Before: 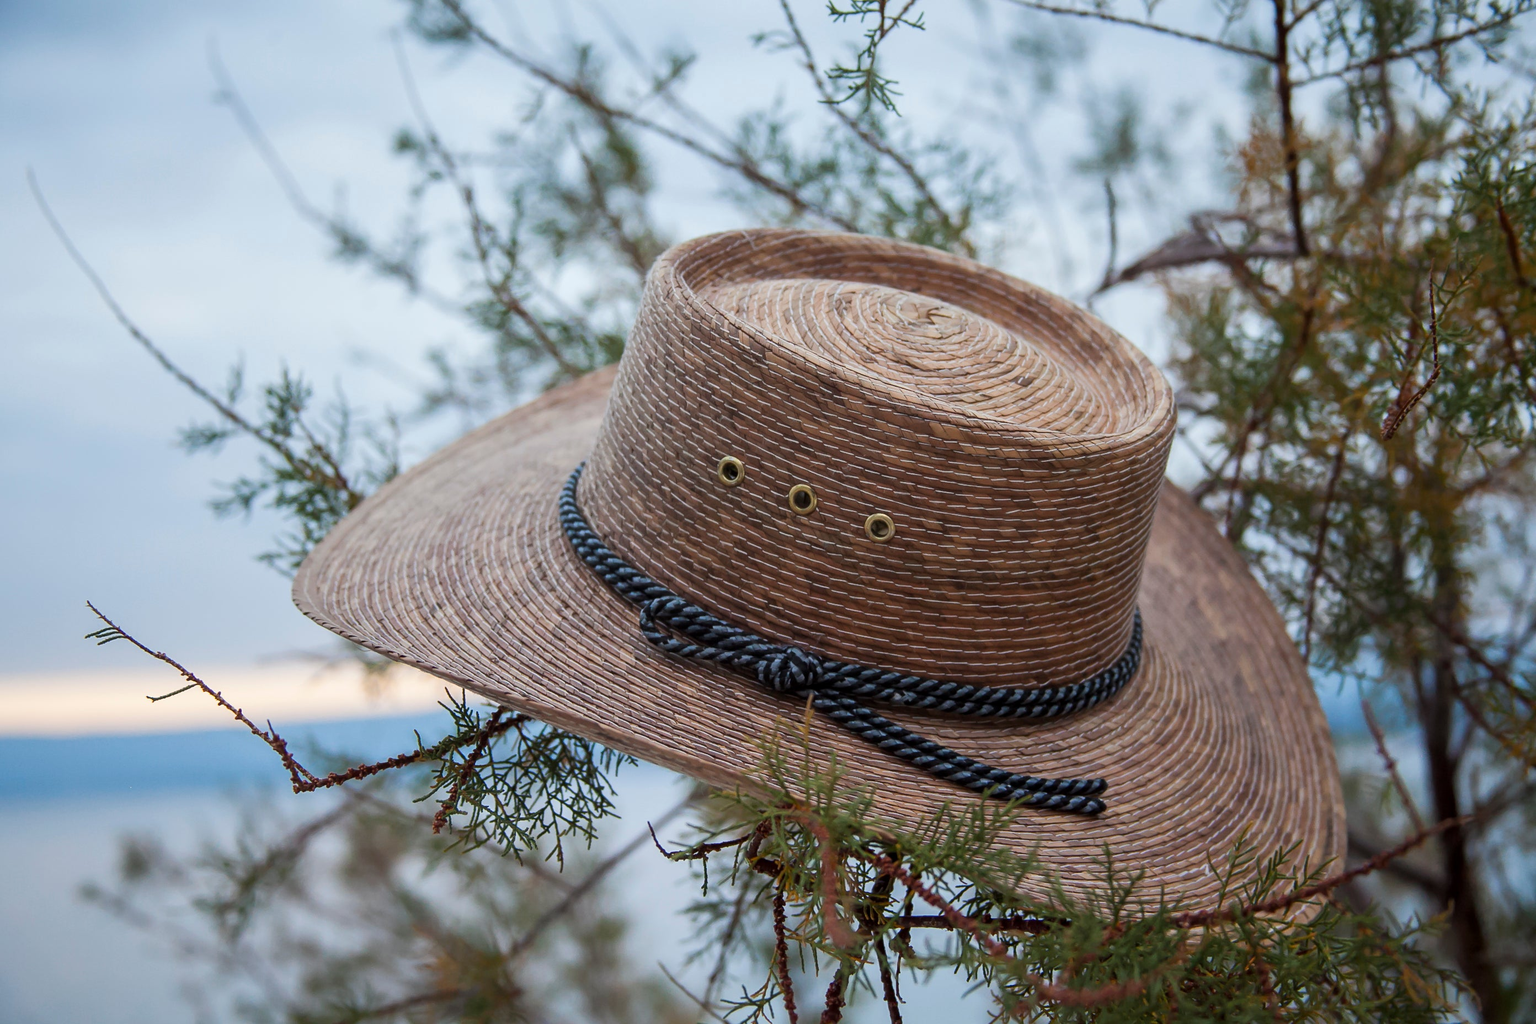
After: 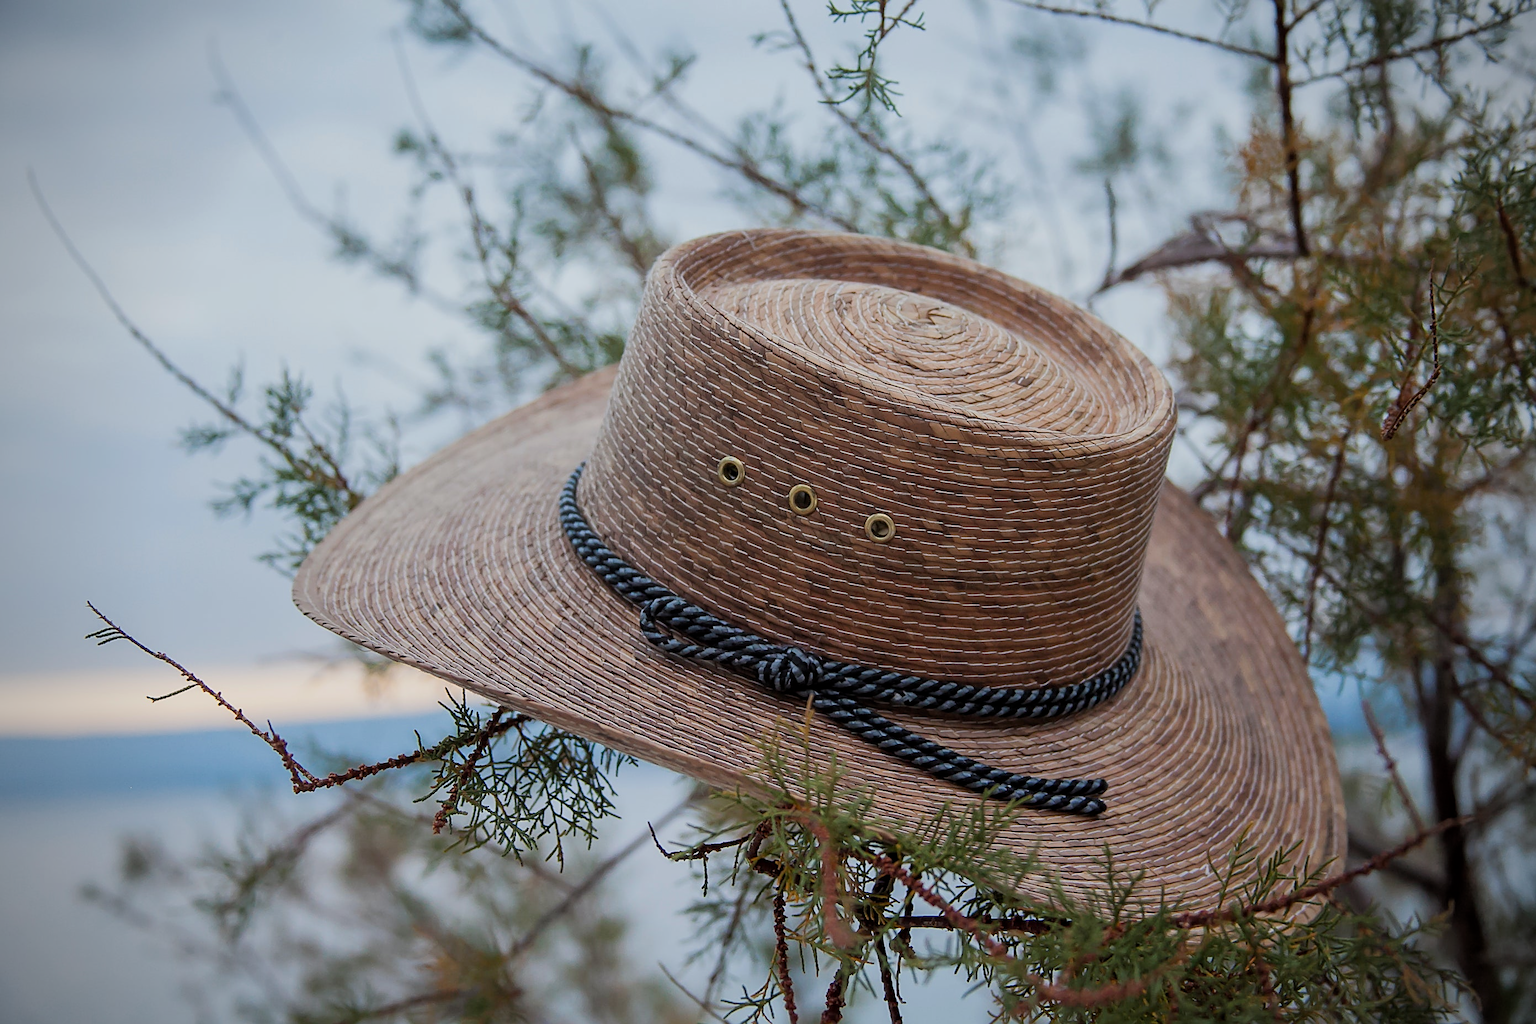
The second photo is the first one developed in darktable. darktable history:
filmic rgb: black relative exposure -14.93 EV, white relative exposure 3 EV, target black luminance 0%, hardness 9.22, latitude 98.62%, contrast 0.914, shadows ↔ highlights balance 0.288%
vignetting: brightness -0.473, unbound false
sharpen: on, module defaults
